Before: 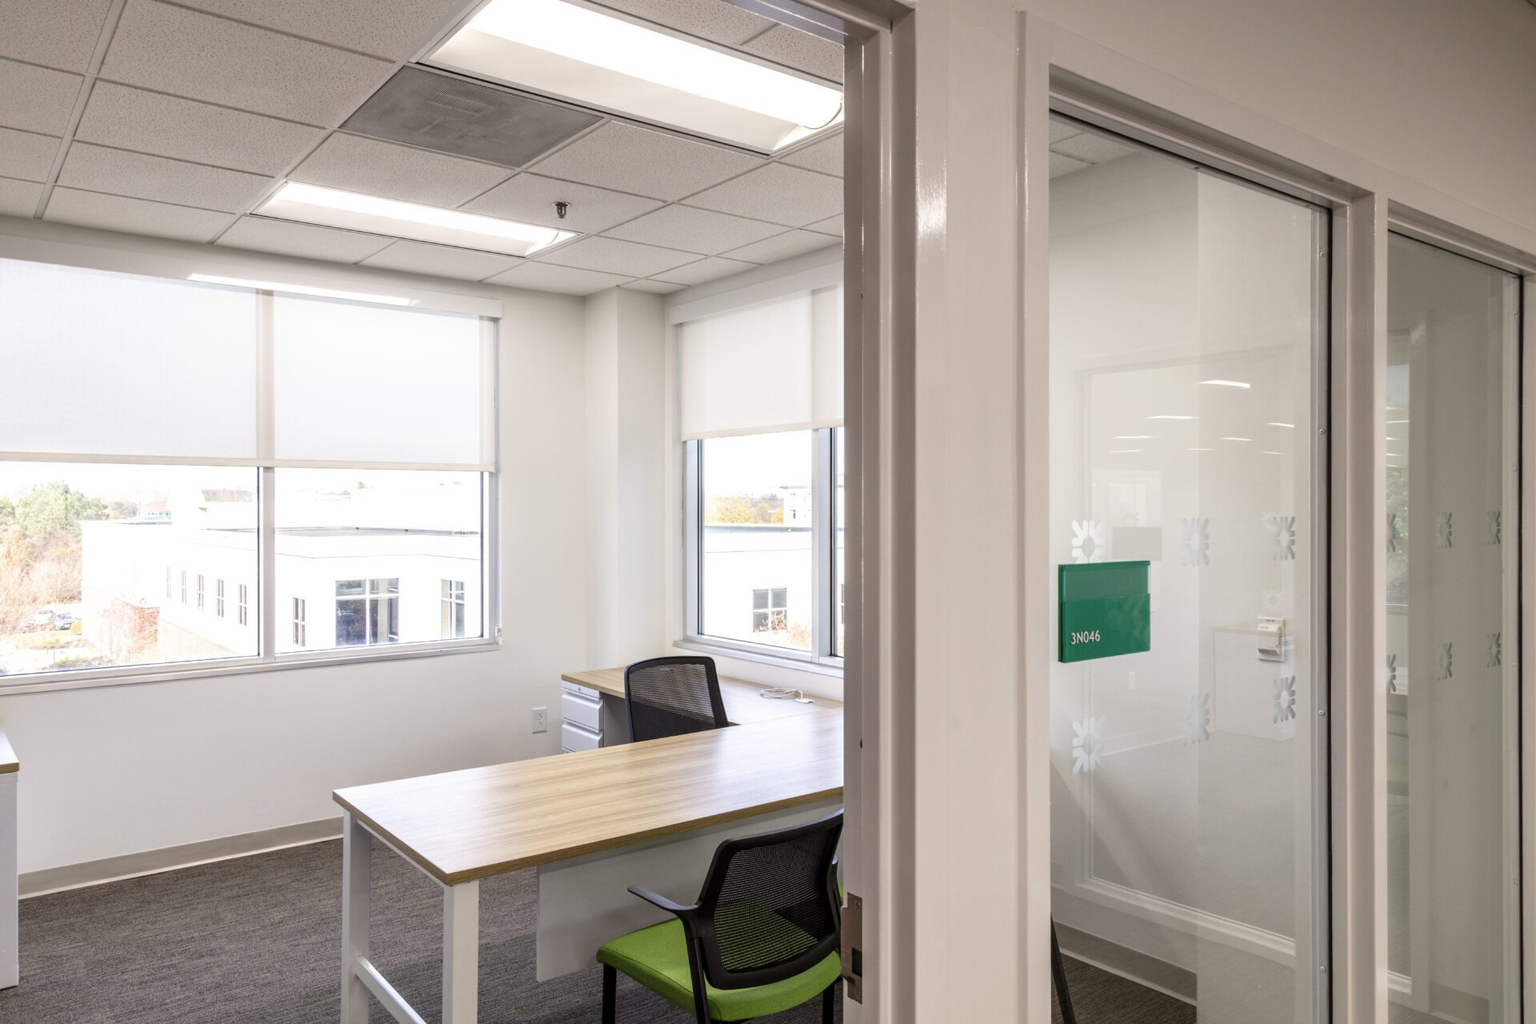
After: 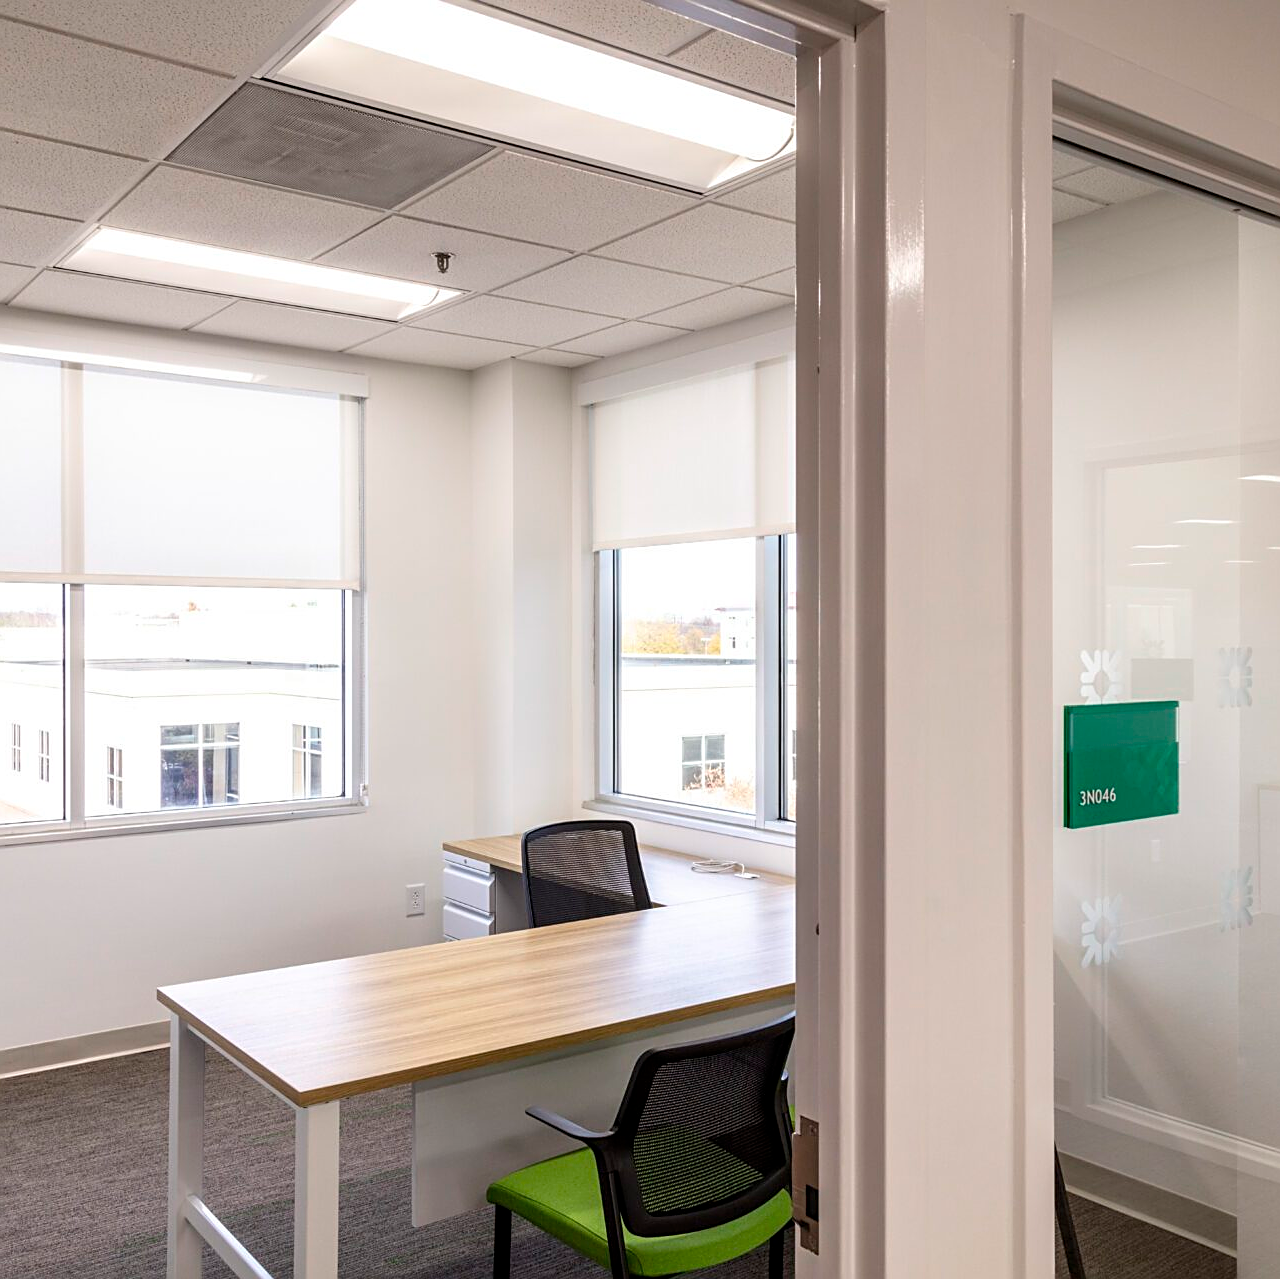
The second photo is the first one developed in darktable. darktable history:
sharpen: on, module defaults
color balance: output saturation 110%
crop and rotate: left 13.537%, right 19.796%
